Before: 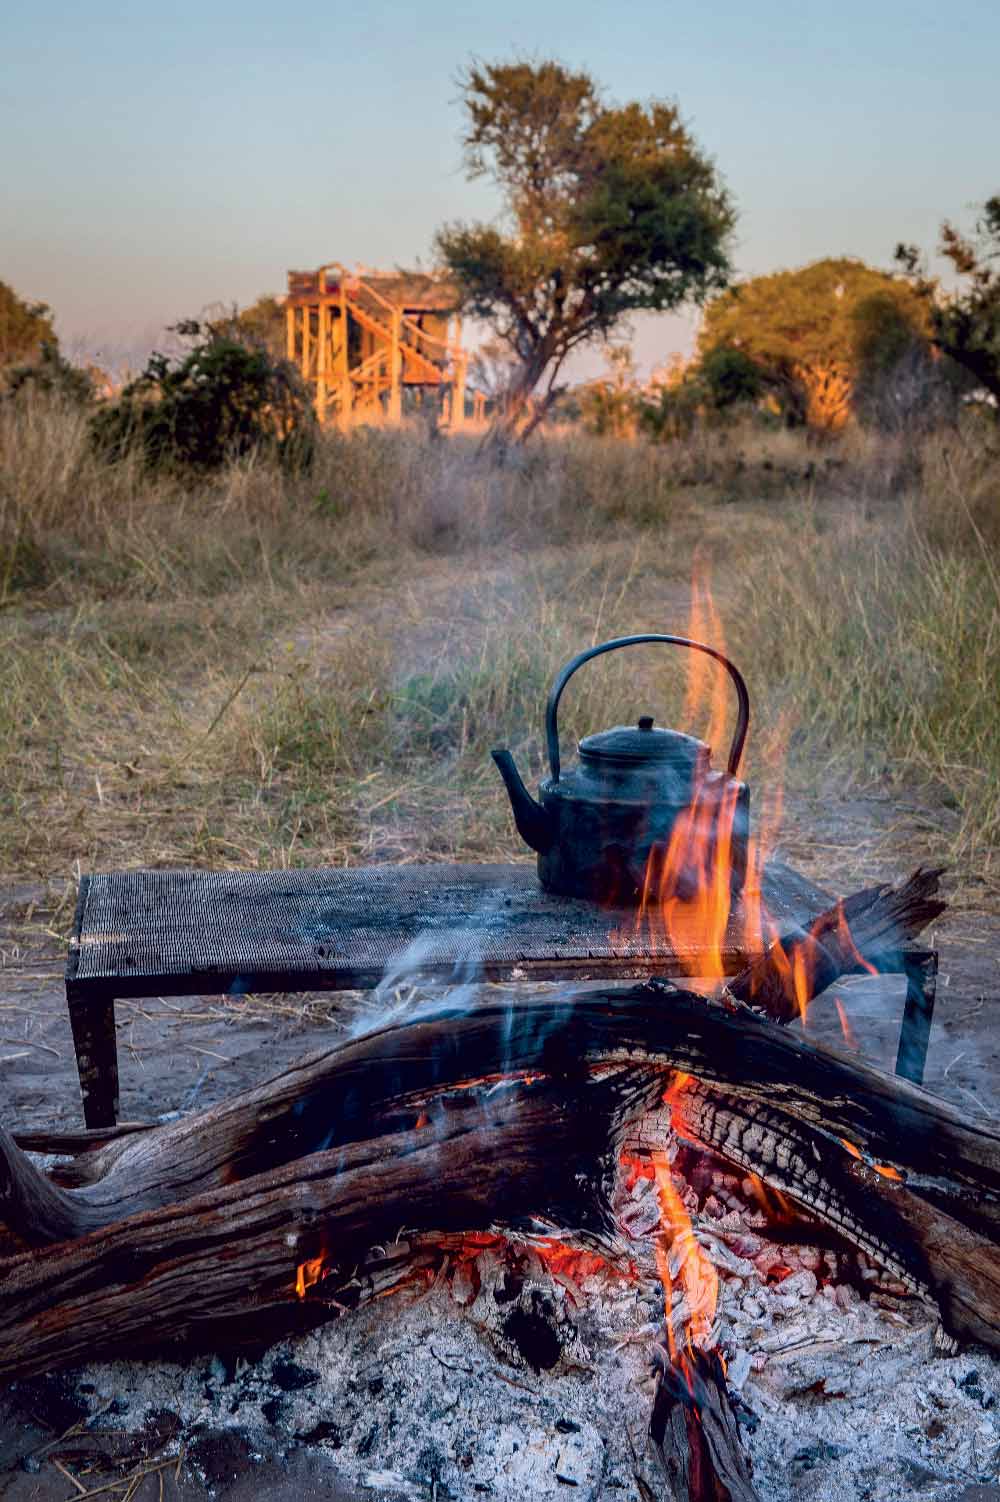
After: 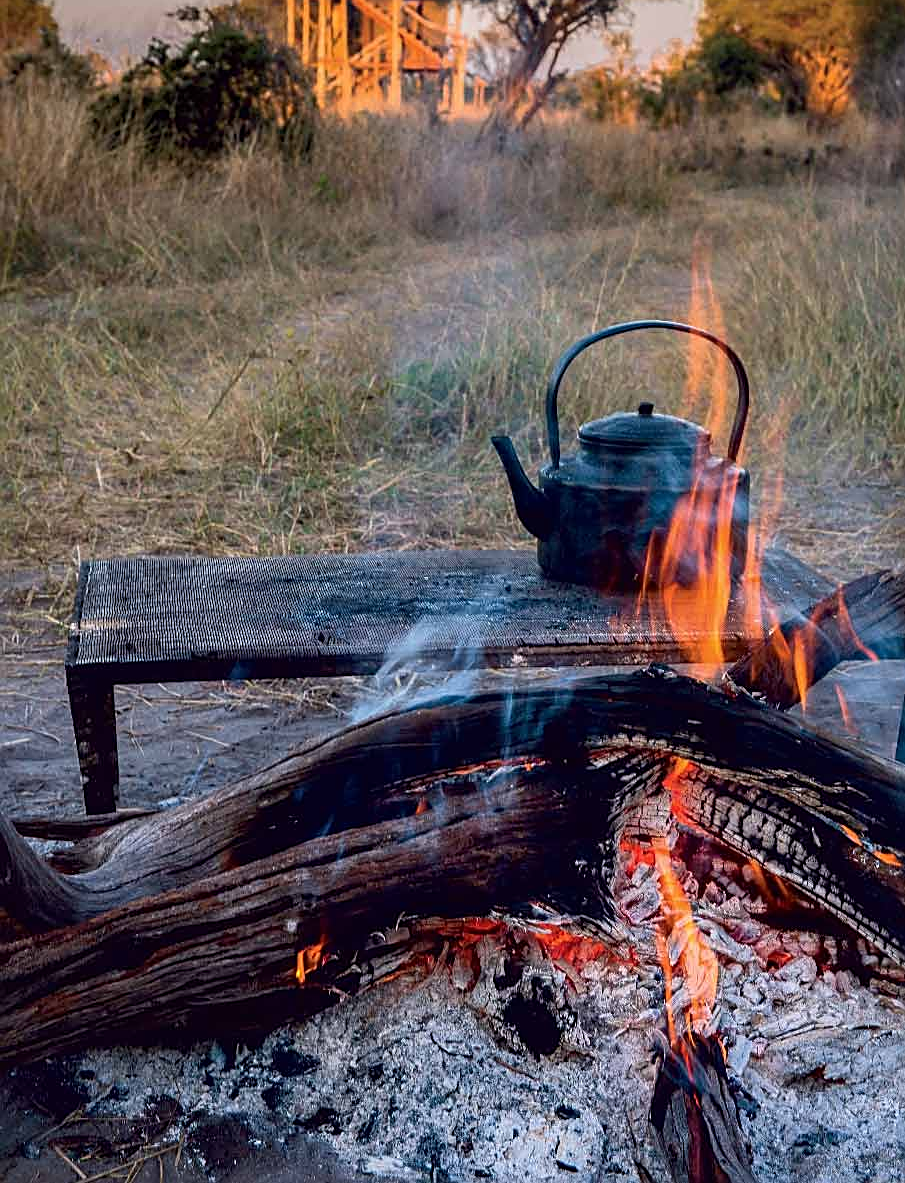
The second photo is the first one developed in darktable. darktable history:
crop: top 20.916%, right 9.437%, bottom 0.316%
sharpen: on, module defaults
